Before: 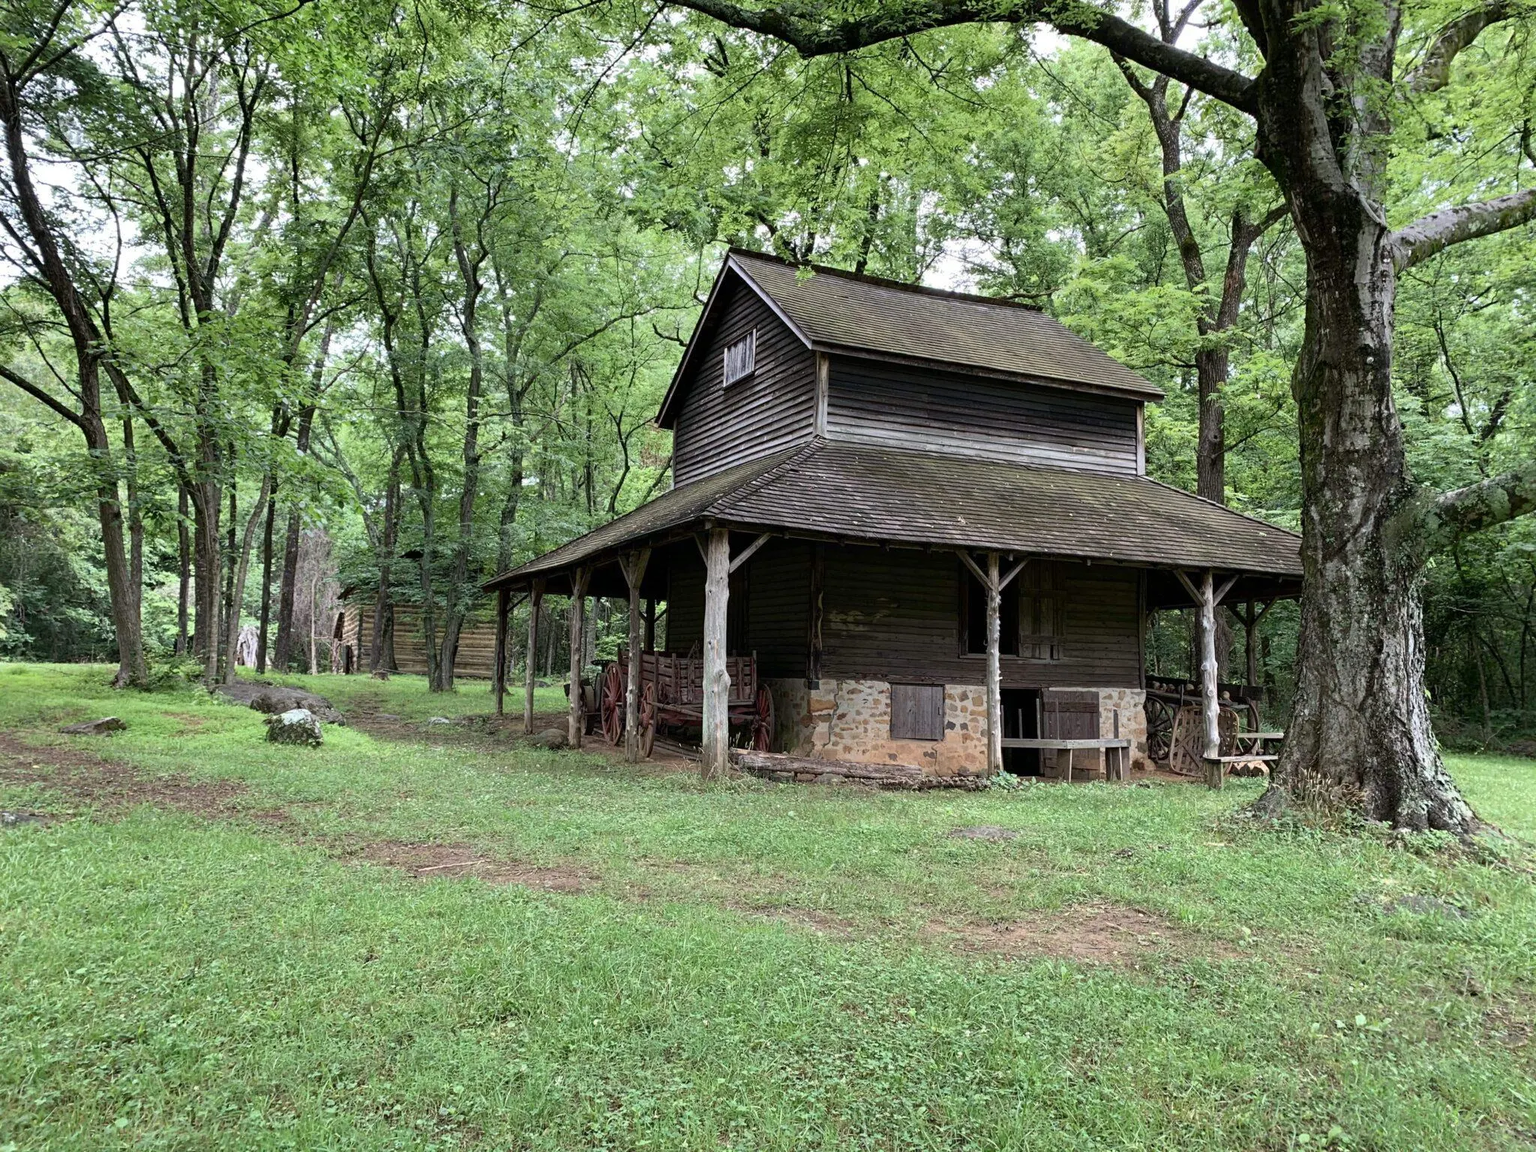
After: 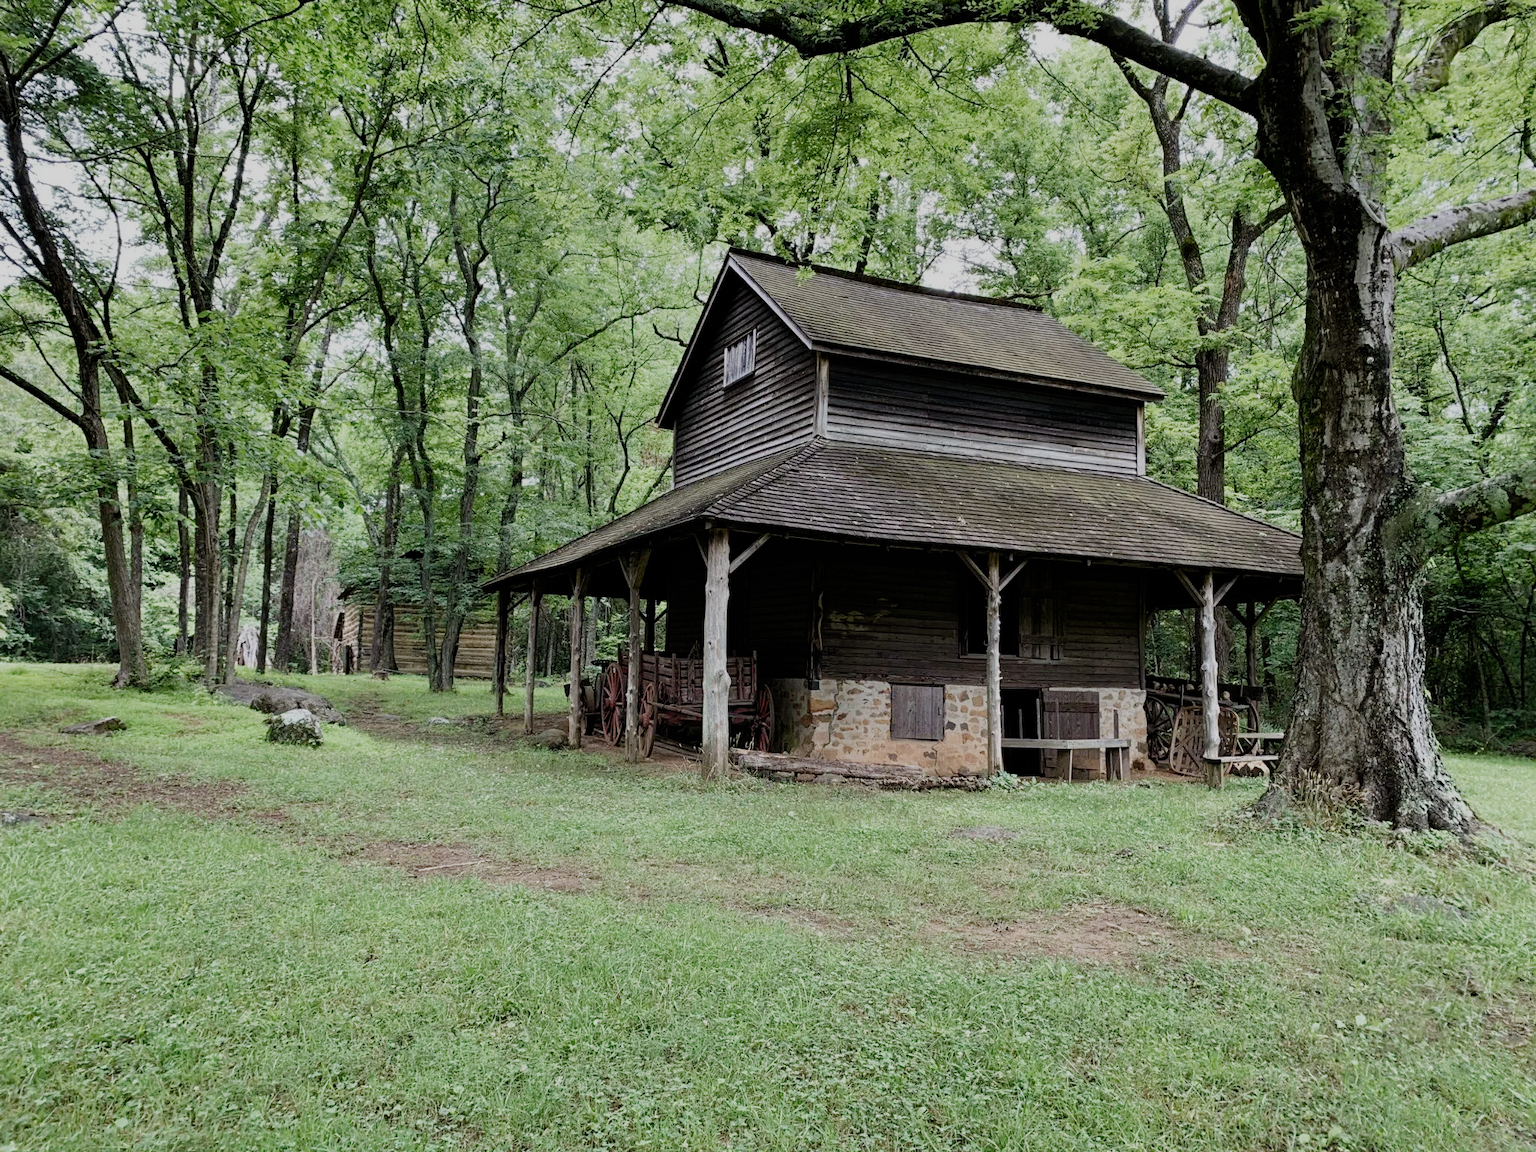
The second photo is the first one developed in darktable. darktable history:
filmic rgb: black relative exposure -7.65 EV, white relative exposure 4.56 EV, threshold 3.04 EV, hardness 3.61, add noise in highlights 0.001, preserve chrominance no, color science v3 (2019), use custom middle-gray values true, contrast in highlights soft, enable highlight reconstruction true
